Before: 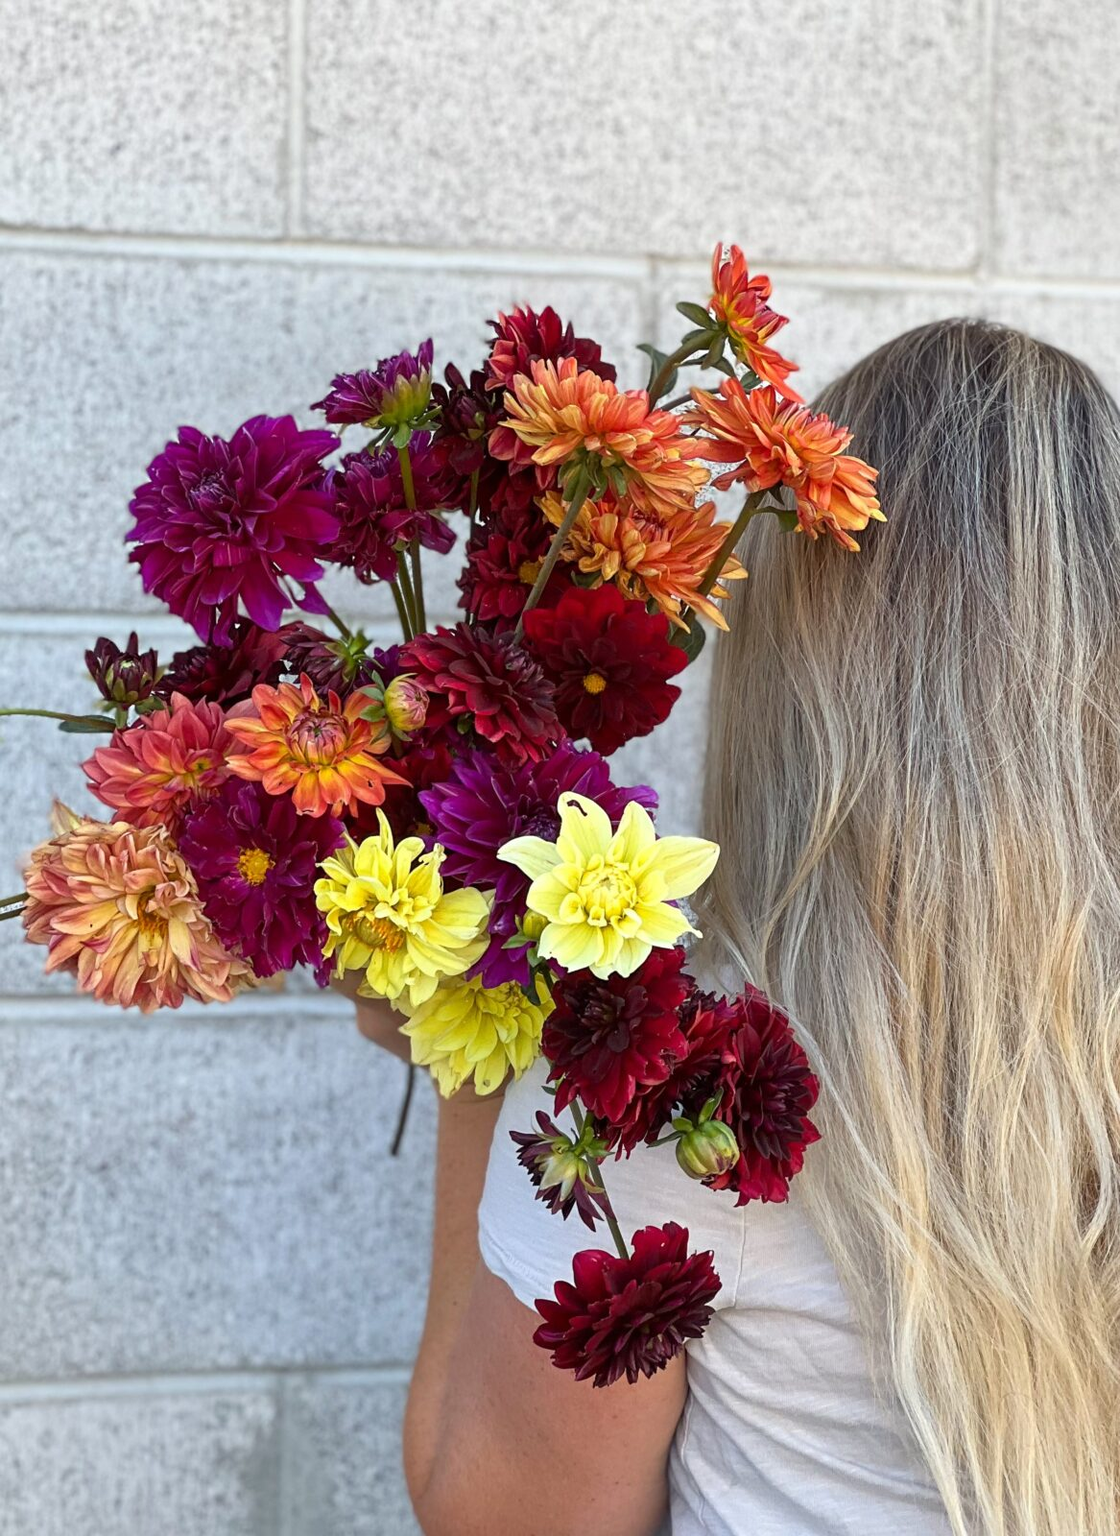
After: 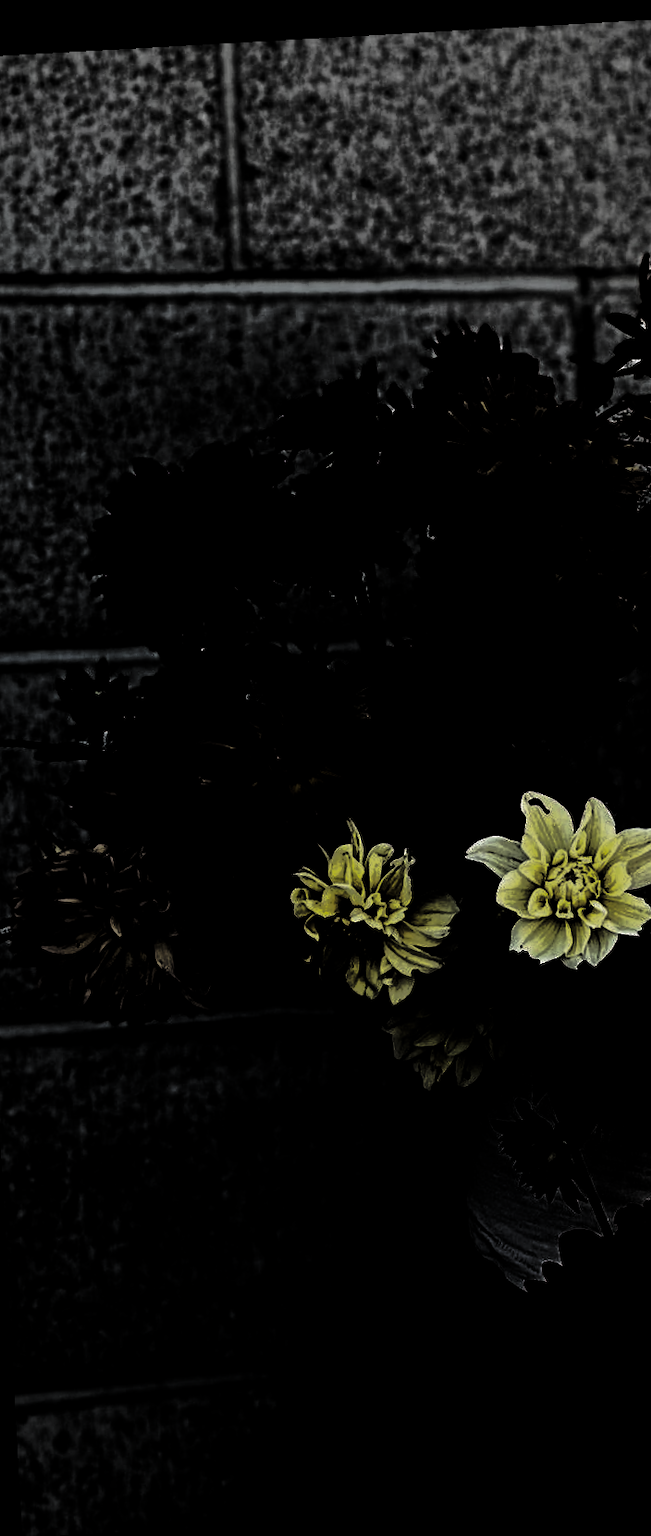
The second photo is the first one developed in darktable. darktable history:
levels: levels [0.721, 0.937, 0.997]
crop: left 5.114%, right 38.589%
shadows and highlights: on, module defaults
rotate and perspective: rotation -3.18°, automatic cropping off
